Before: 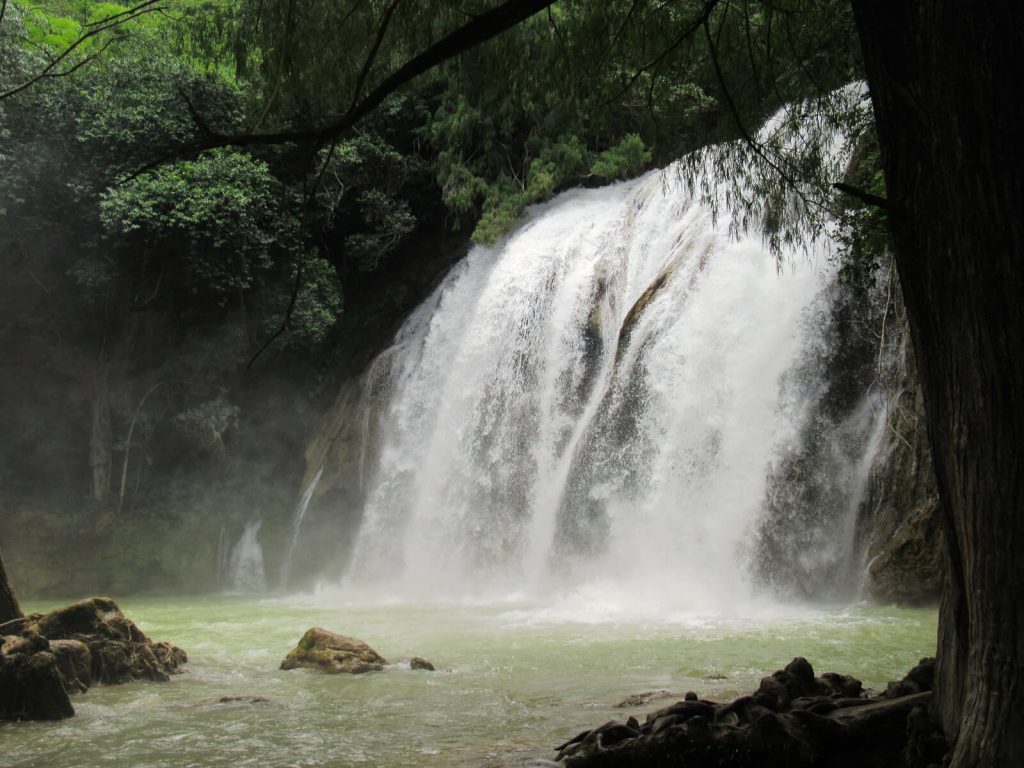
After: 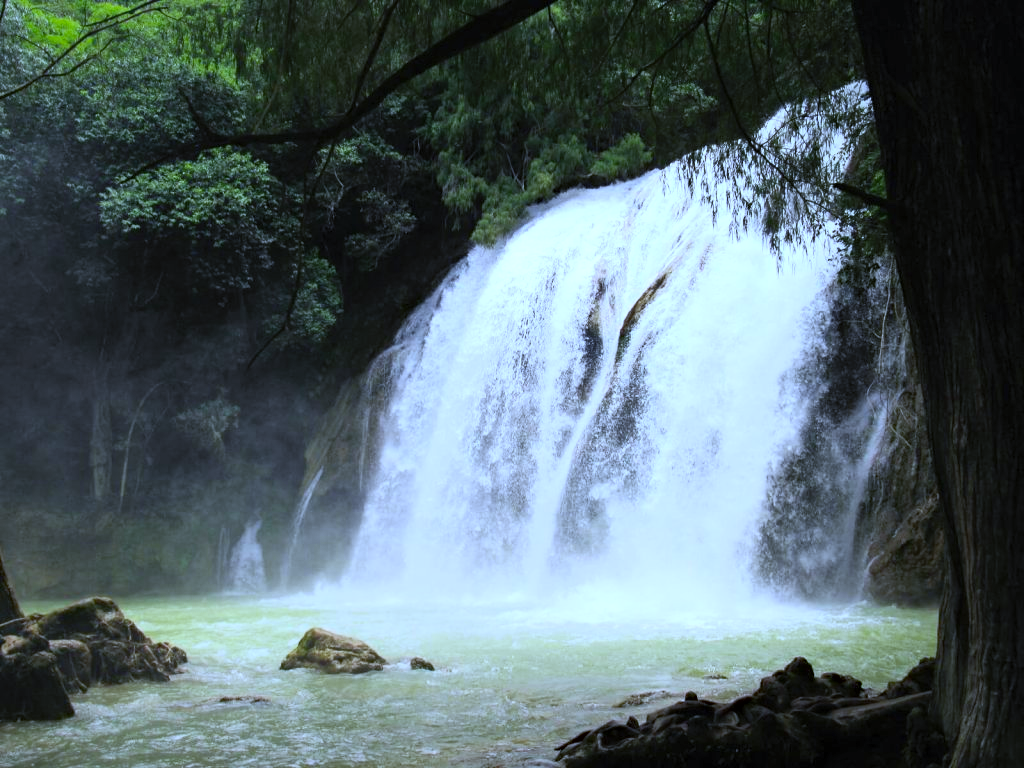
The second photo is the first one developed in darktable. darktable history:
tone equalizer: -8 EV -0.001 EV, -7 EV 0.001 EV, -6 EV -0.002 EV, -5 EV -0.003 EV, -4 EV -0.062 EV, -3 EV -0.222 EV, -2 EV -0.267 EV, -1 EV 0.105 EV, +0 EV 0.303 EV
contrast brightness saturation: contrast 0.2, brightness 0.16, saturation 0.22
white balance: red 0.871, blue 1.249
haze removal: compatibility mode true, adaptive false
